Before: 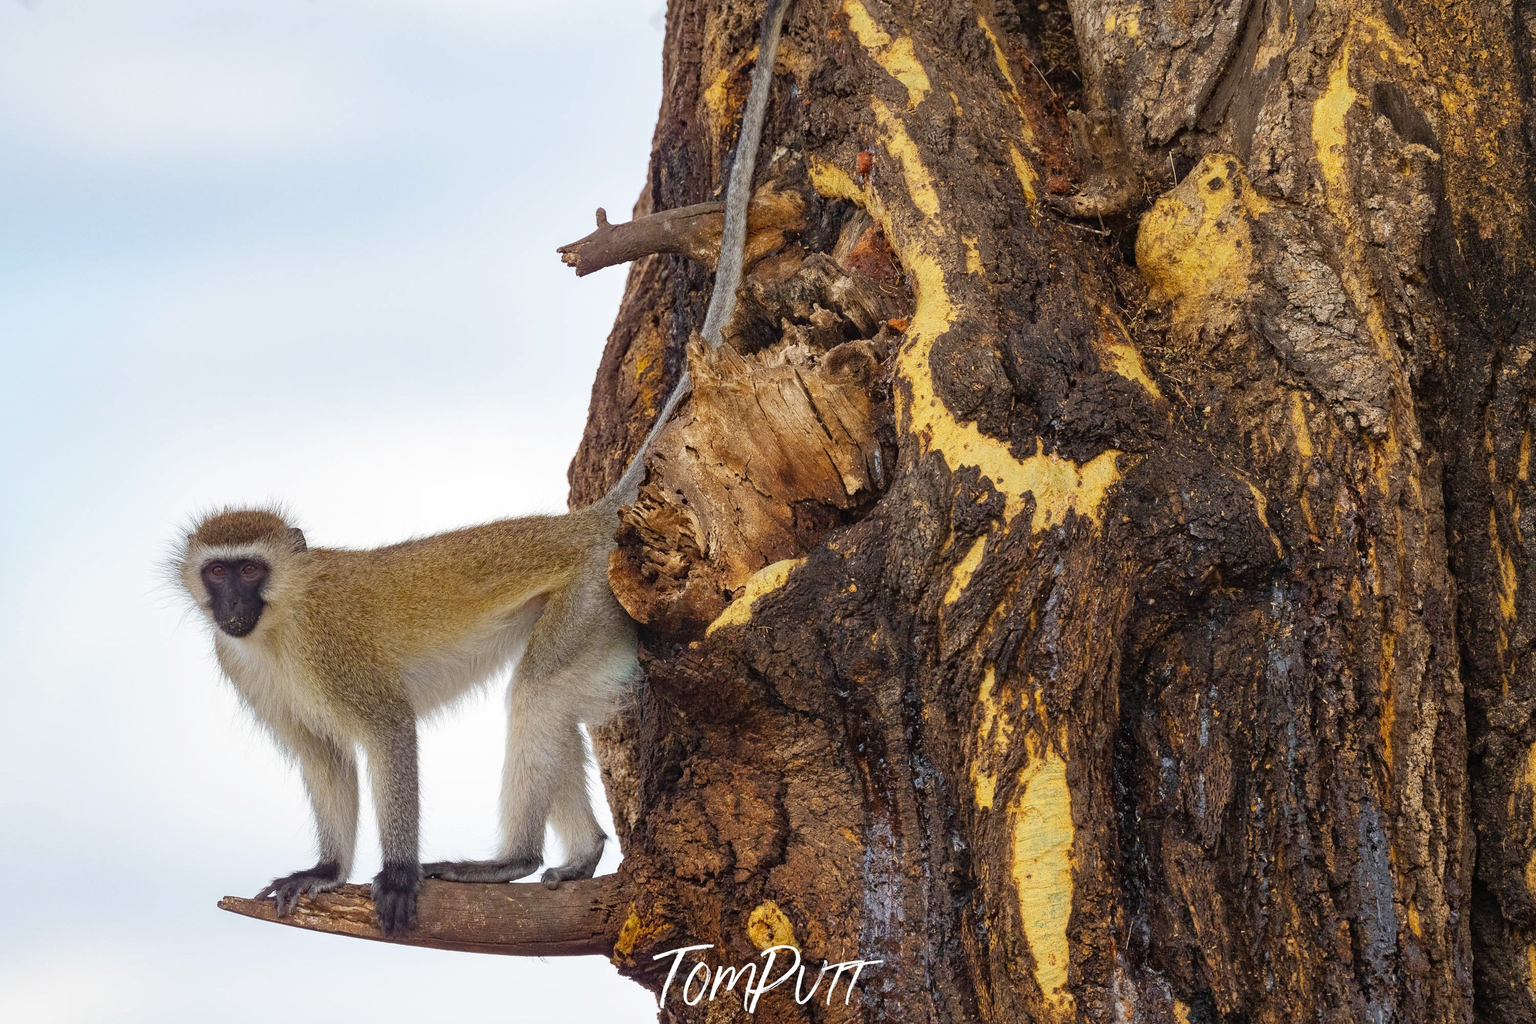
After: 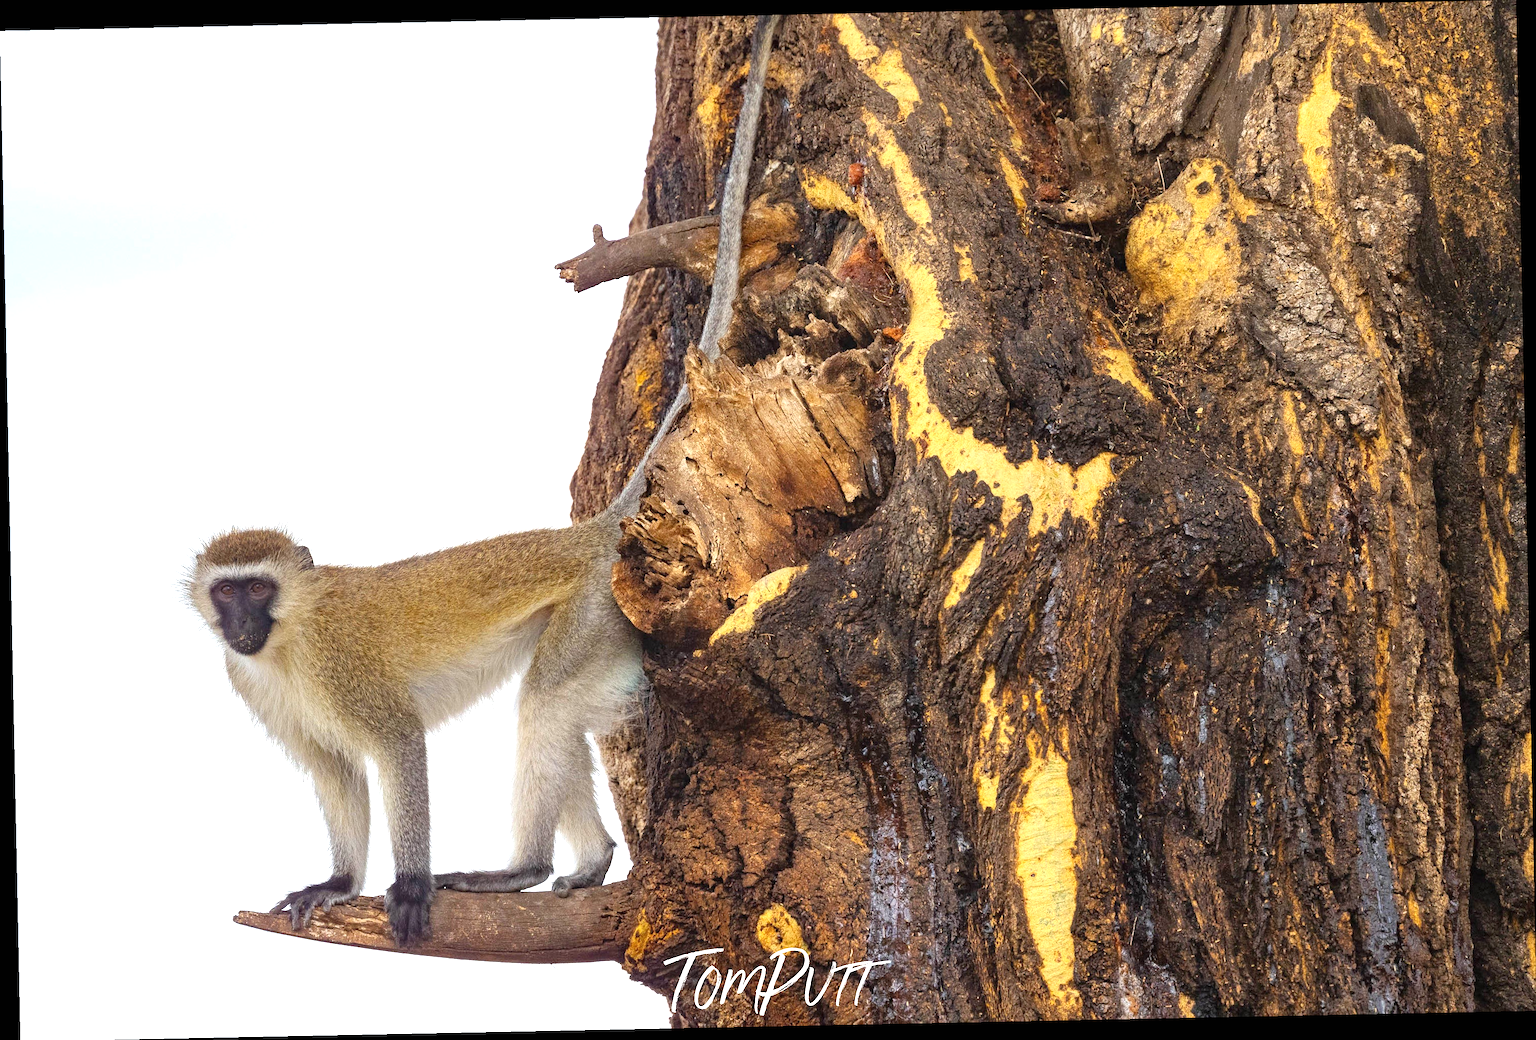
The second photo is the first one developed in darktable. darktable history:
exposure: black level correction 0, exposure 0.7 EV, compensate exposure bias true, compensate highlight preservation false
rotate and perspective: rotation -1.17°, automatic cropping off
